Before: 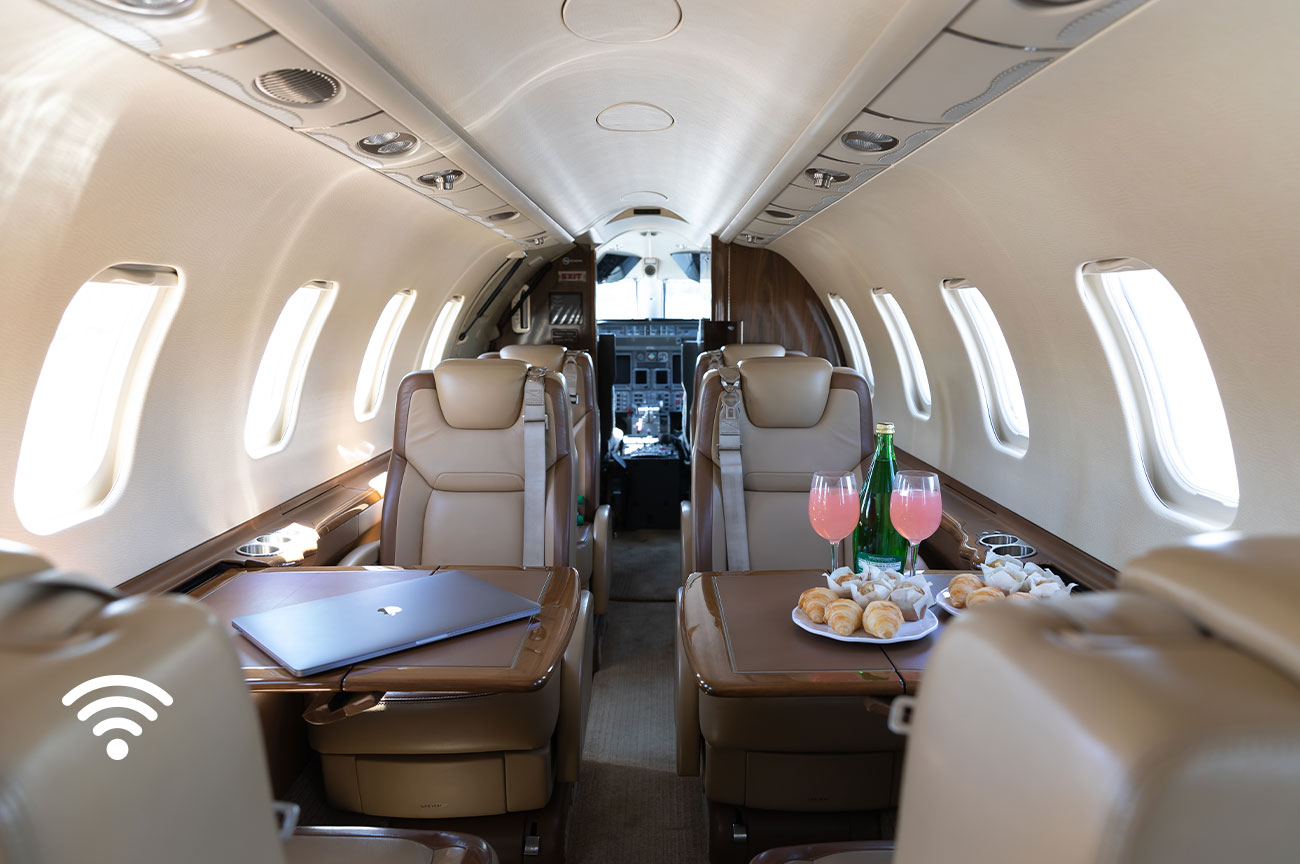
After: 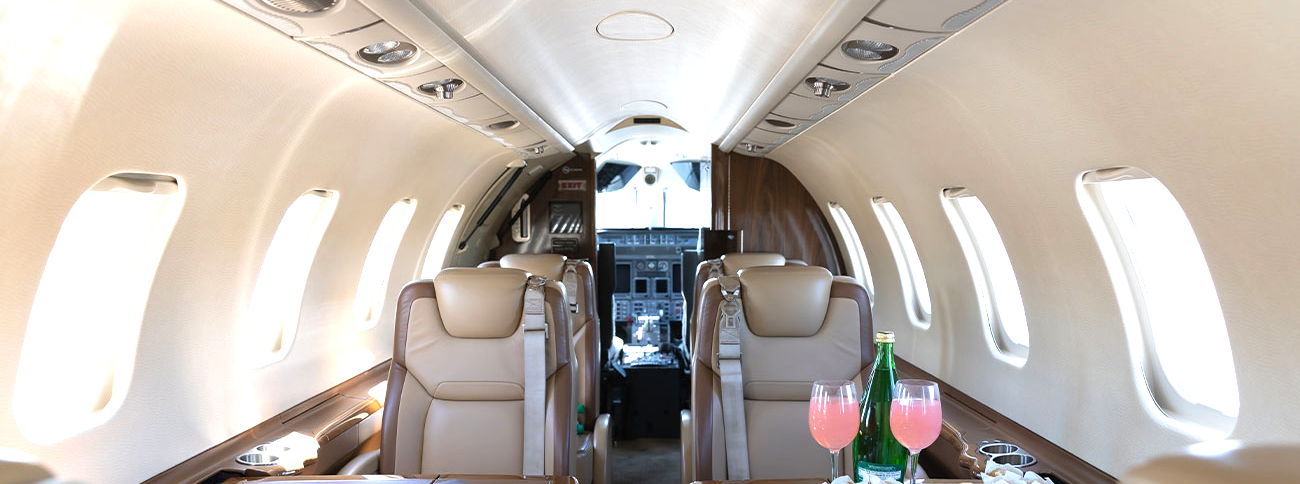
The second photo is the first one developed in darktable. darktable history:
crop and rotate: top 10.605%, bottom 33.274%
exposure: exposure 0.496 EV, compensate highlight preservation false
